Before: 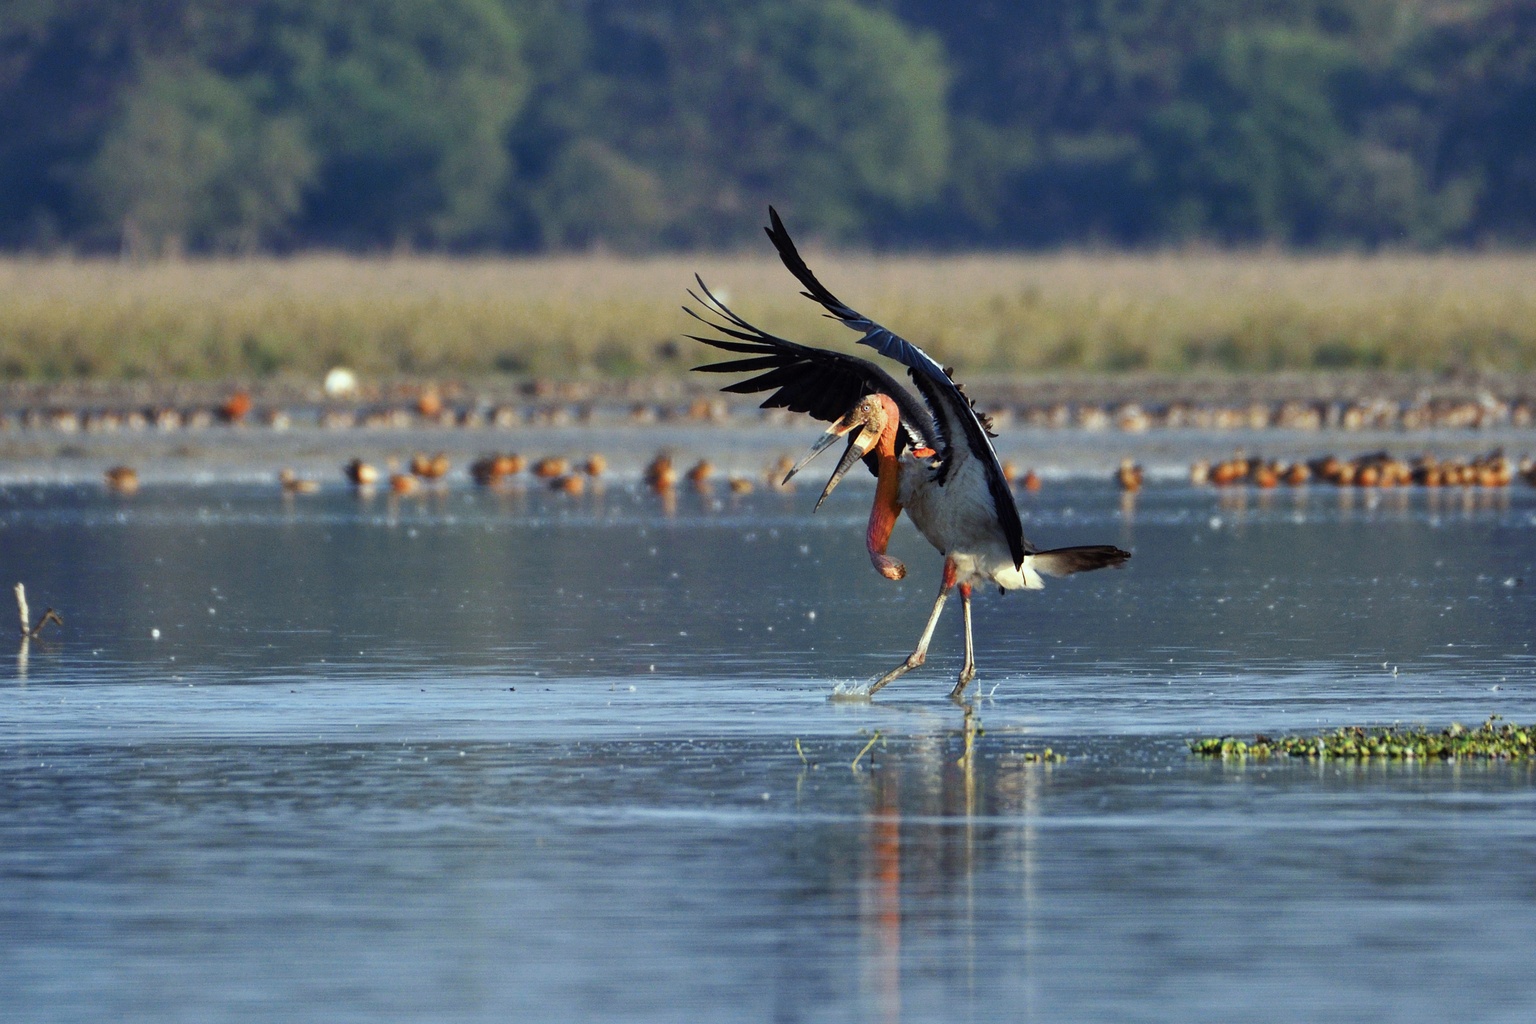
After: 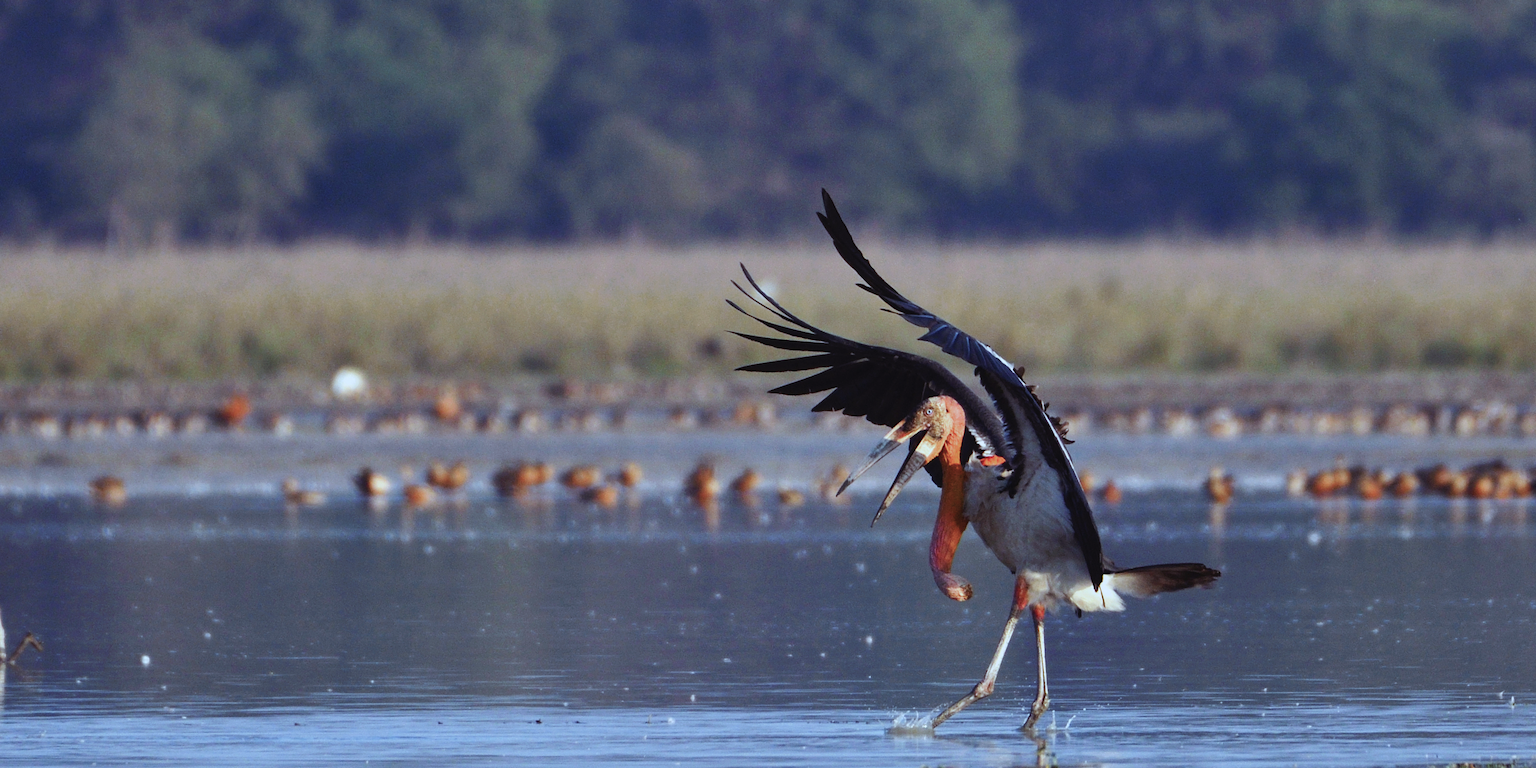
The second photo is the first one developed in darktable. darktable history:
contrast brightness saturation: contrast -0.086, brightness -0.036, saturation -0.107
crop: left 1.586%, top 3.423%, right 7.696%, bottom 28.418%
color calibration: illuminant custom, x 0.373, y 0.388, temperature 4270.51 K
color balance rgb: shadows lift › chroma 4.501%, shadows lift › hue 25.51°, perceptual saturation grading › global saturation 0.834%
